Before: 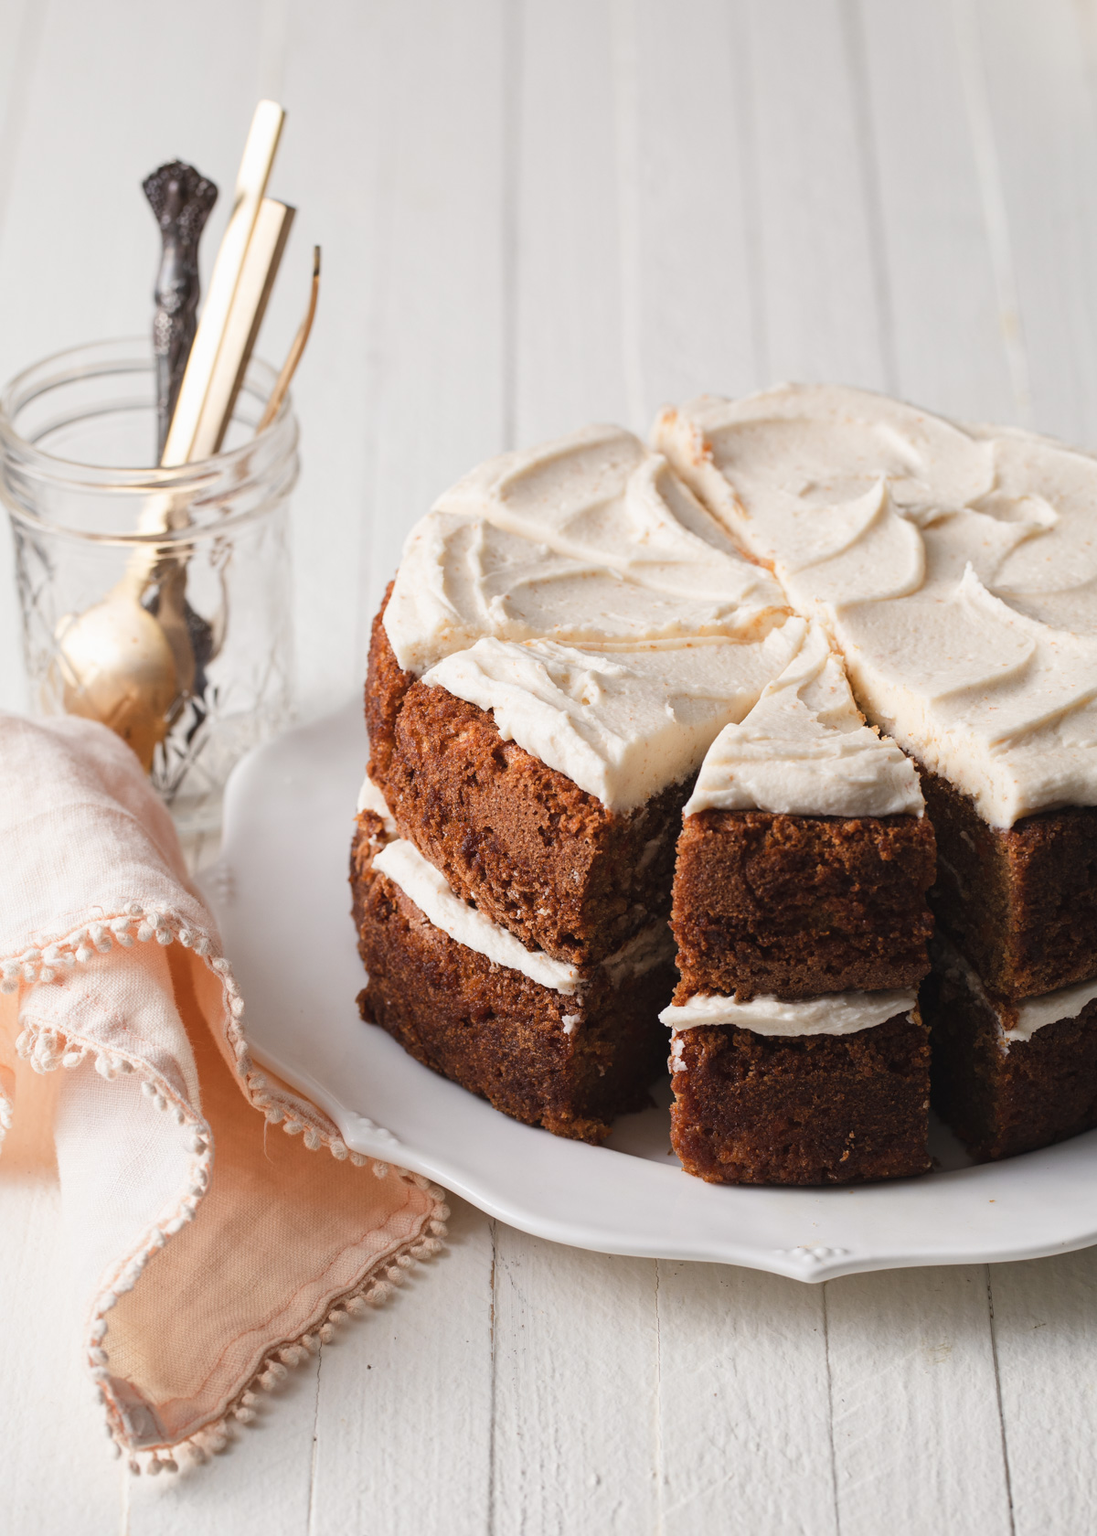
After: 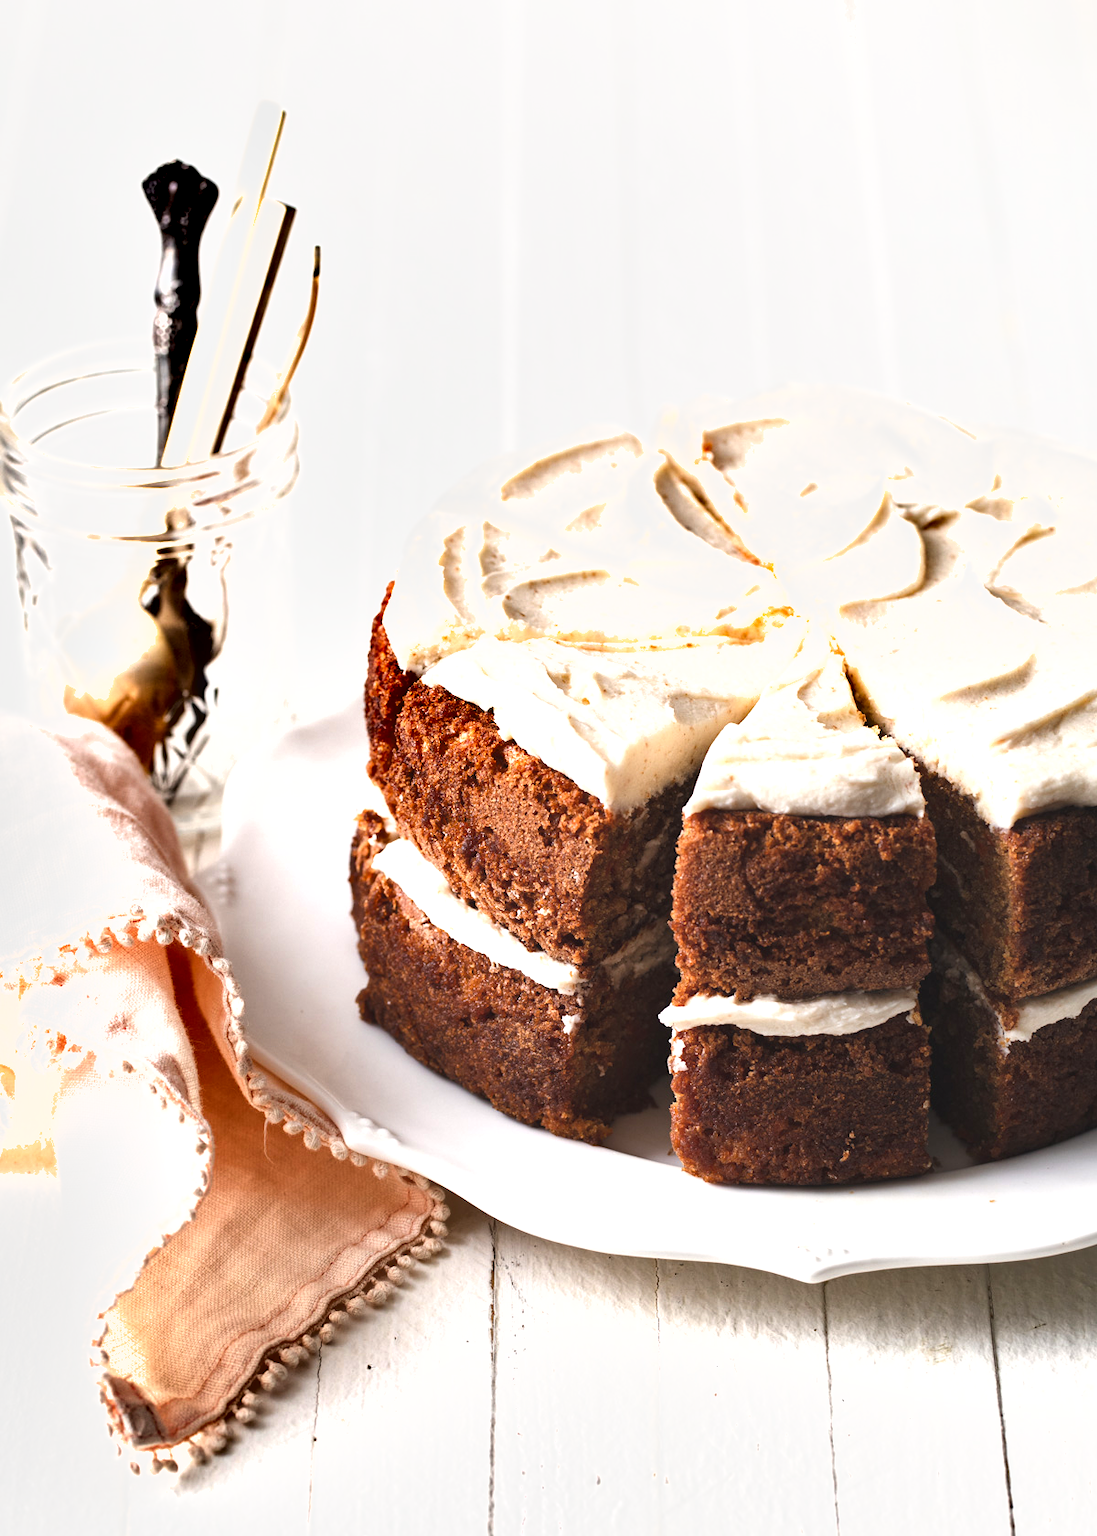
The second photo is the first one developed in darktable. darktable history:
exposure: black level correction 0, exposure 1 EV, compensate exposure bias true, compensate highlight preservation false
contrast brightness saturation: saturation -0.05
shadows and highlights: shadows 43.71, white point adjustment -1.46, soften with gaussian
